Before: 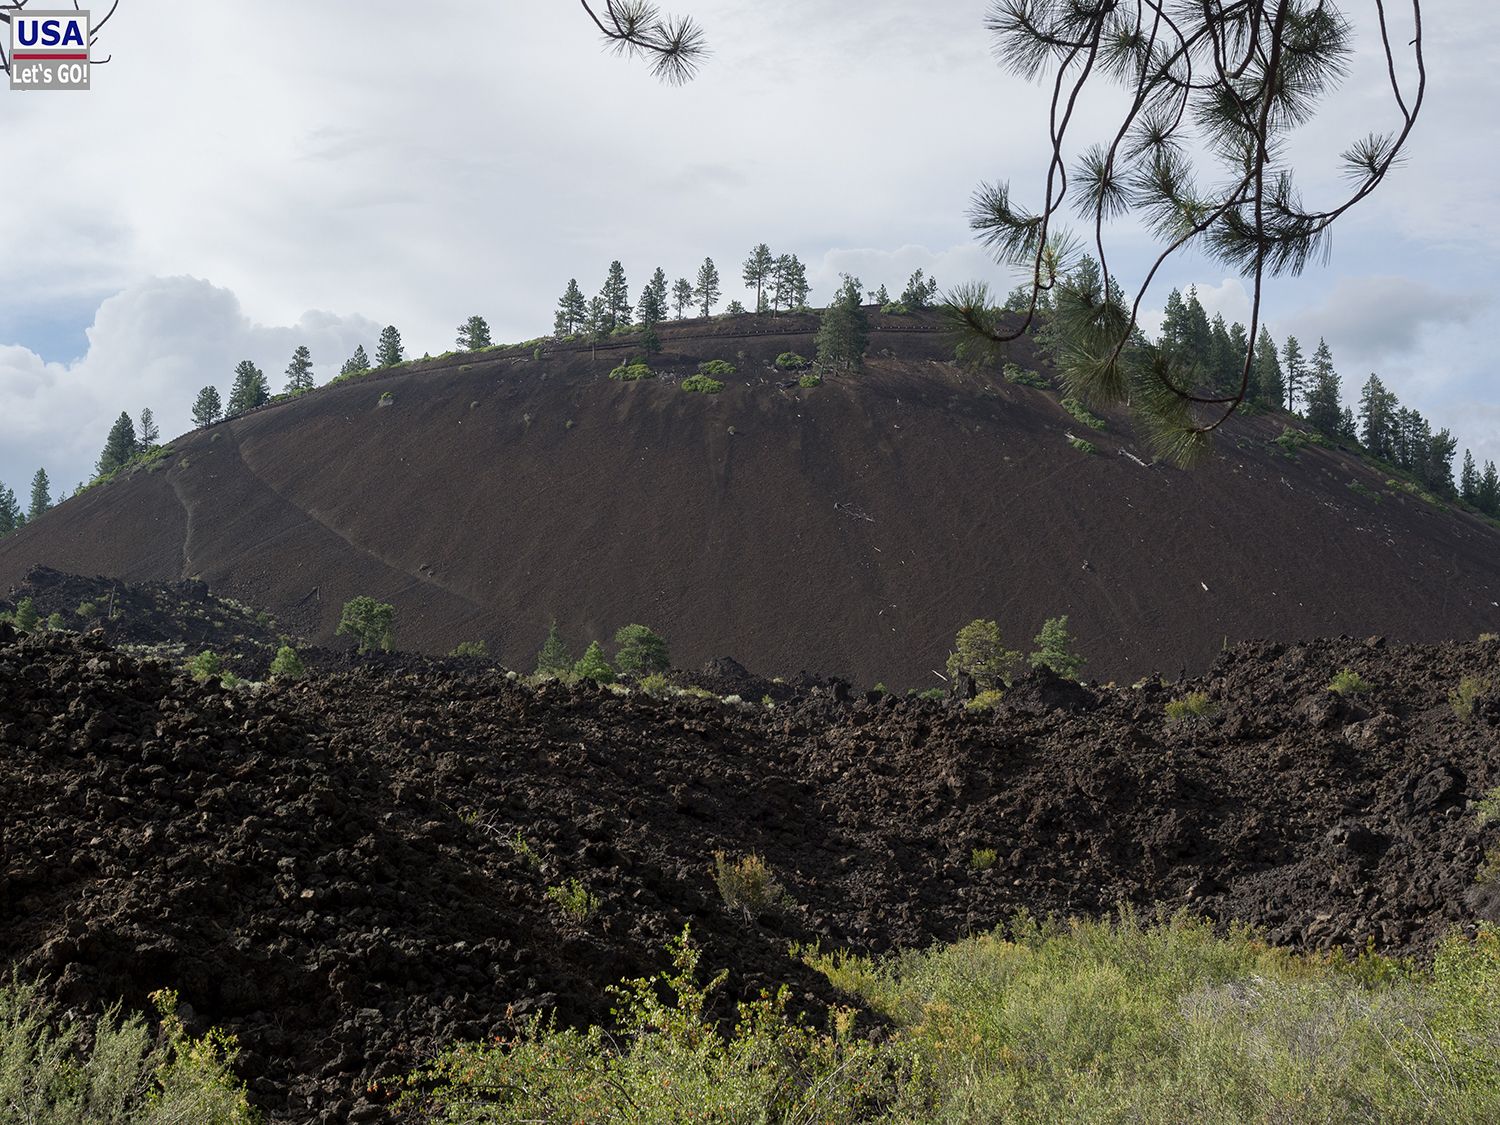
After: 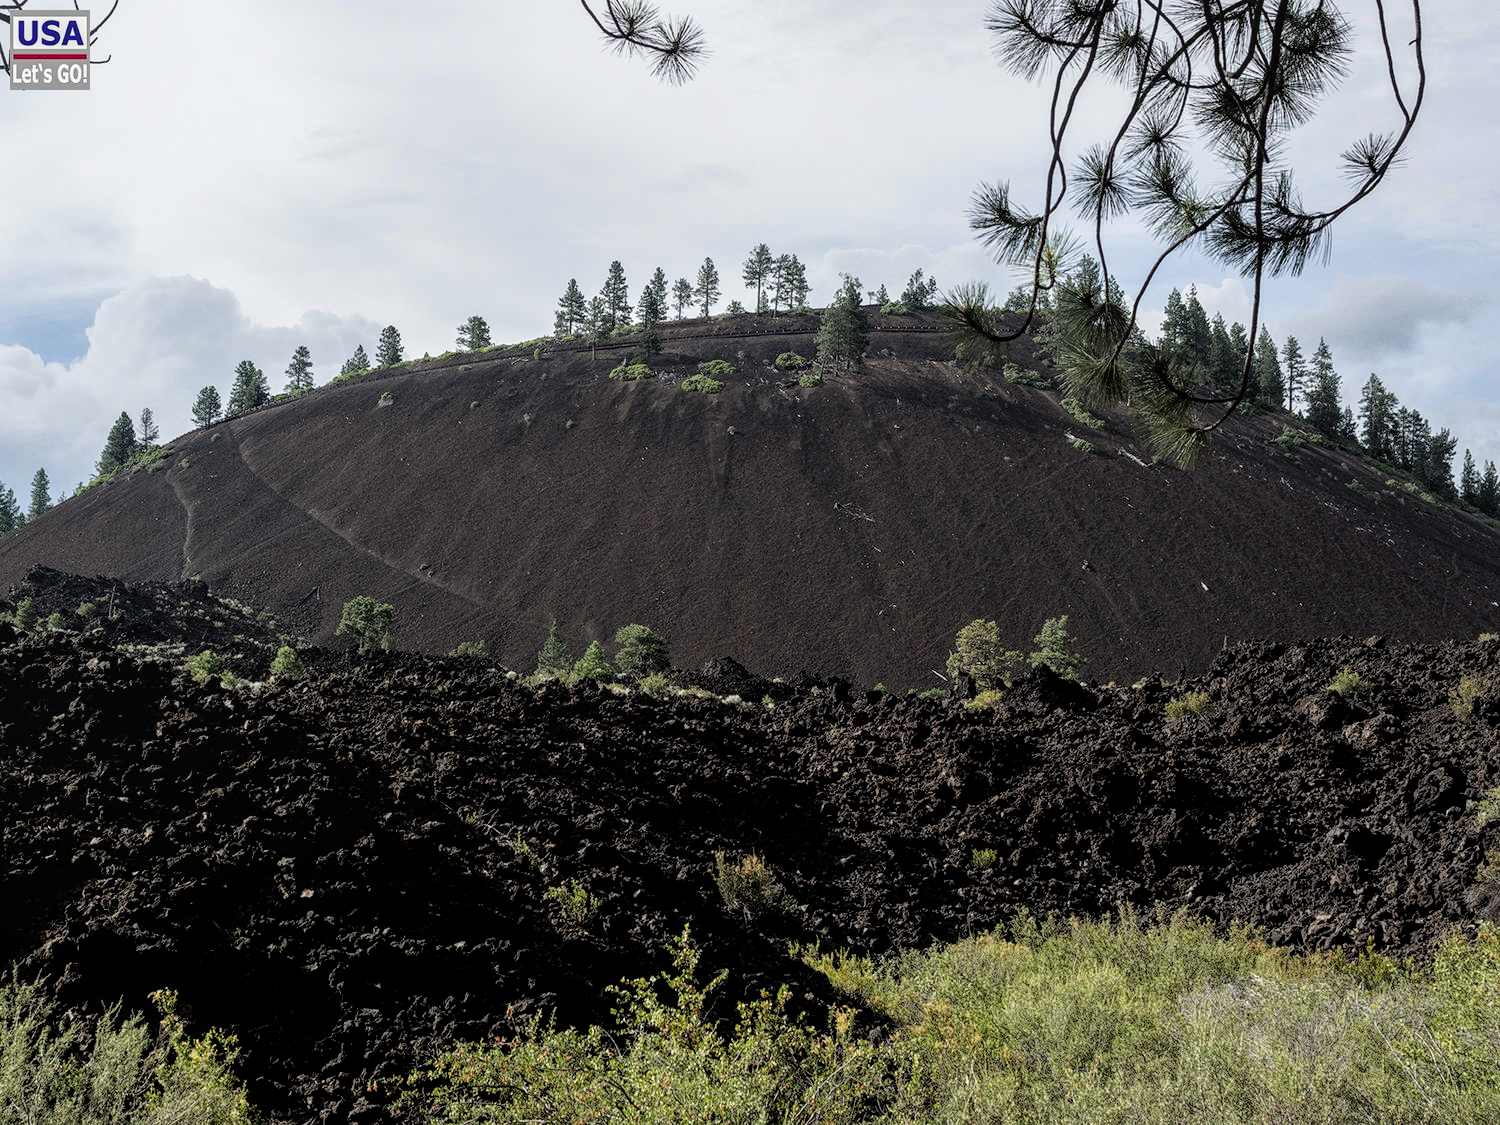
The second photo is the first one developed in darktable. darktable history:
local contrast: on, module defaults
filmic rgb: black relative exposure -4.93 EV, white relative exposure 2.84 EV, hardness 3.72
exposure: exposure 0.207 EV, compensate highlight preservation false
